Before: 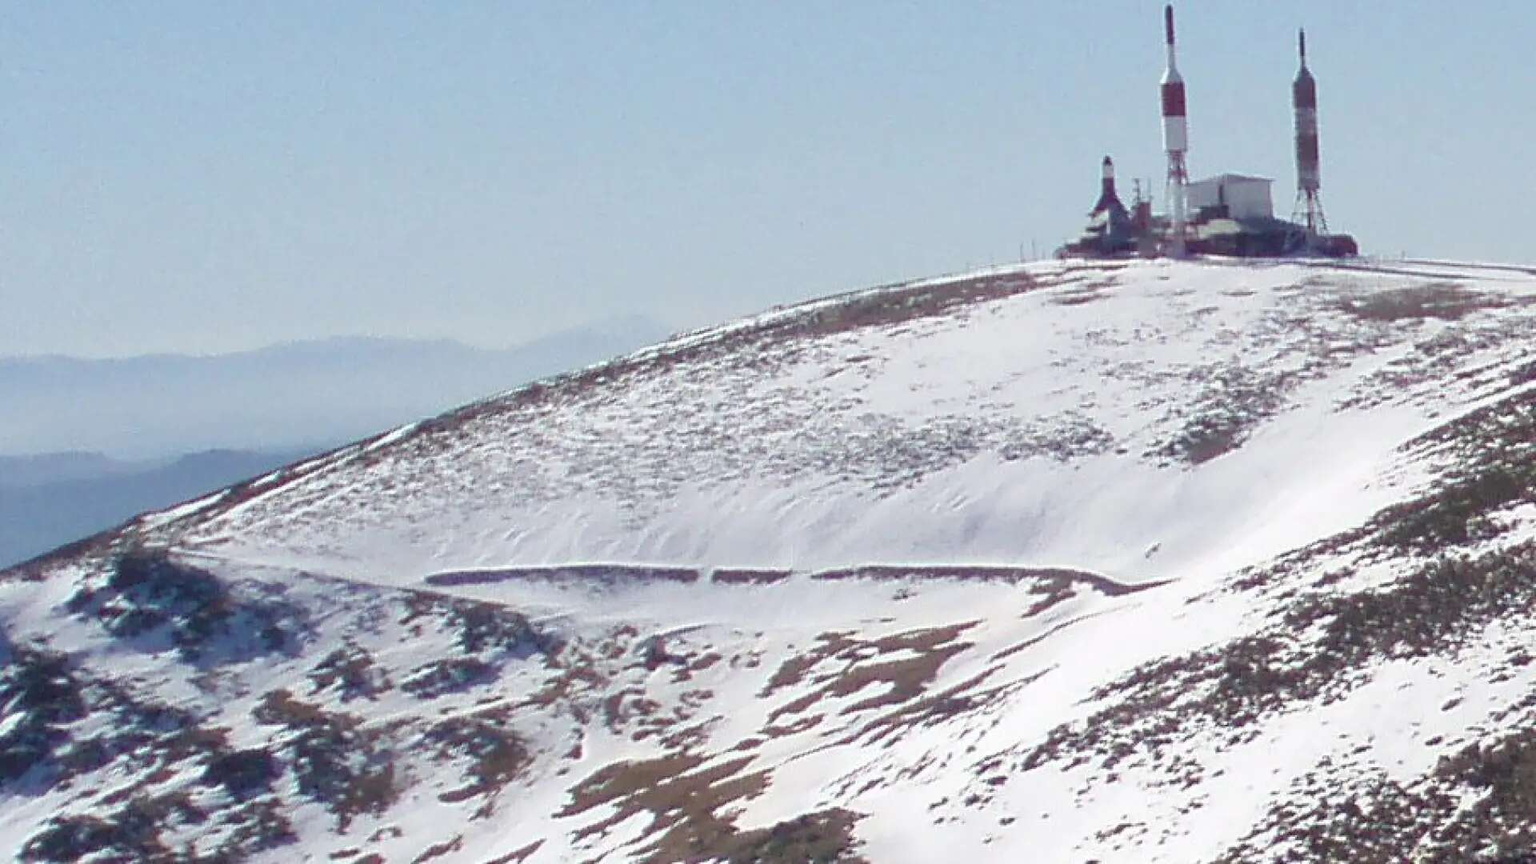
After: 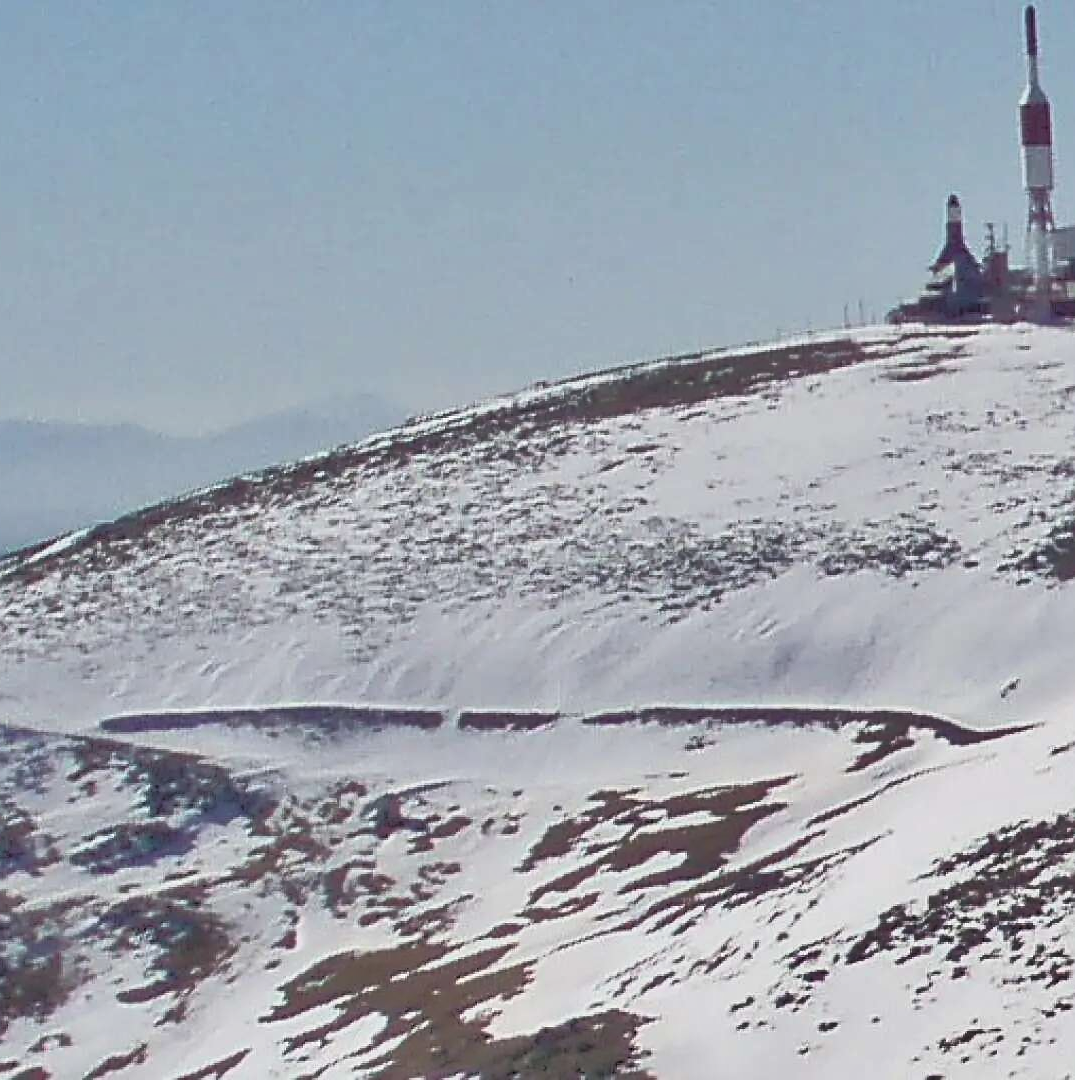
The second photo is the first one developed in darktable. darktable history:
crop and rotate: left 22.468%, right 21.53%
sharpen: on, module defaults
shadows and highlights: shadows 43.45, white point adjustment -1.3, soften with gaussian
tone equalizer: -8 EV -1.81 EV, -7 EV -1.13 EV, -6 EV -1.61 EV, edges refinement/feathering 500, mask exposure compensation -1.57 EV, preserve details no
exposure: black level correction -0.013, exposure -0.192 EV, compensate highlight preservation false
